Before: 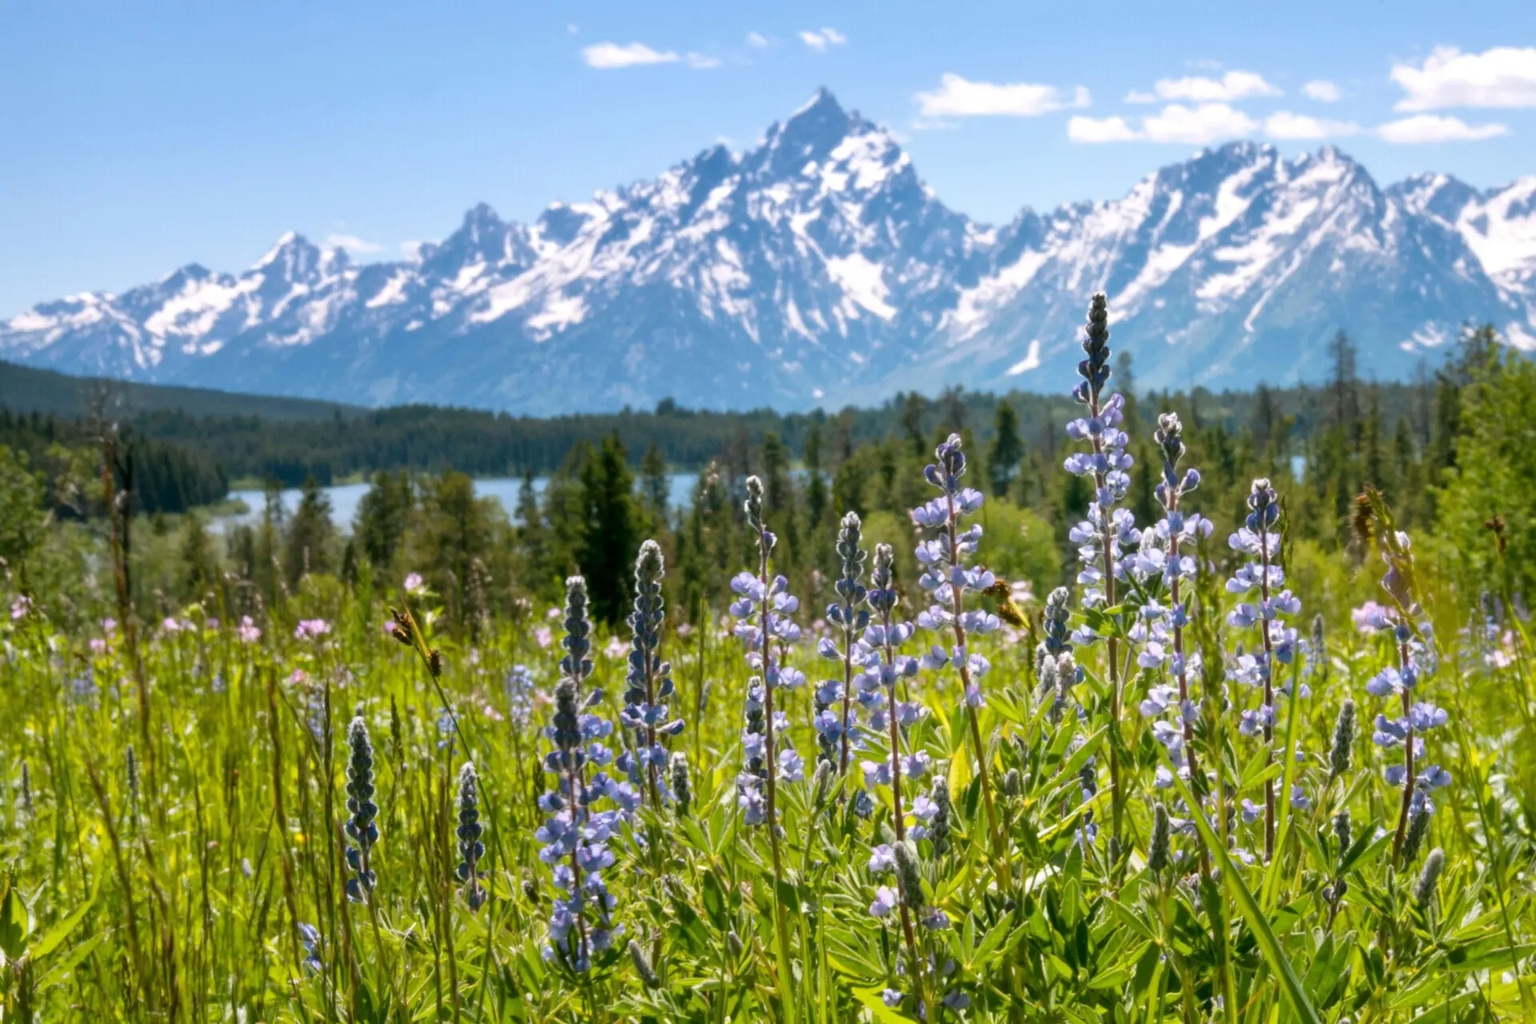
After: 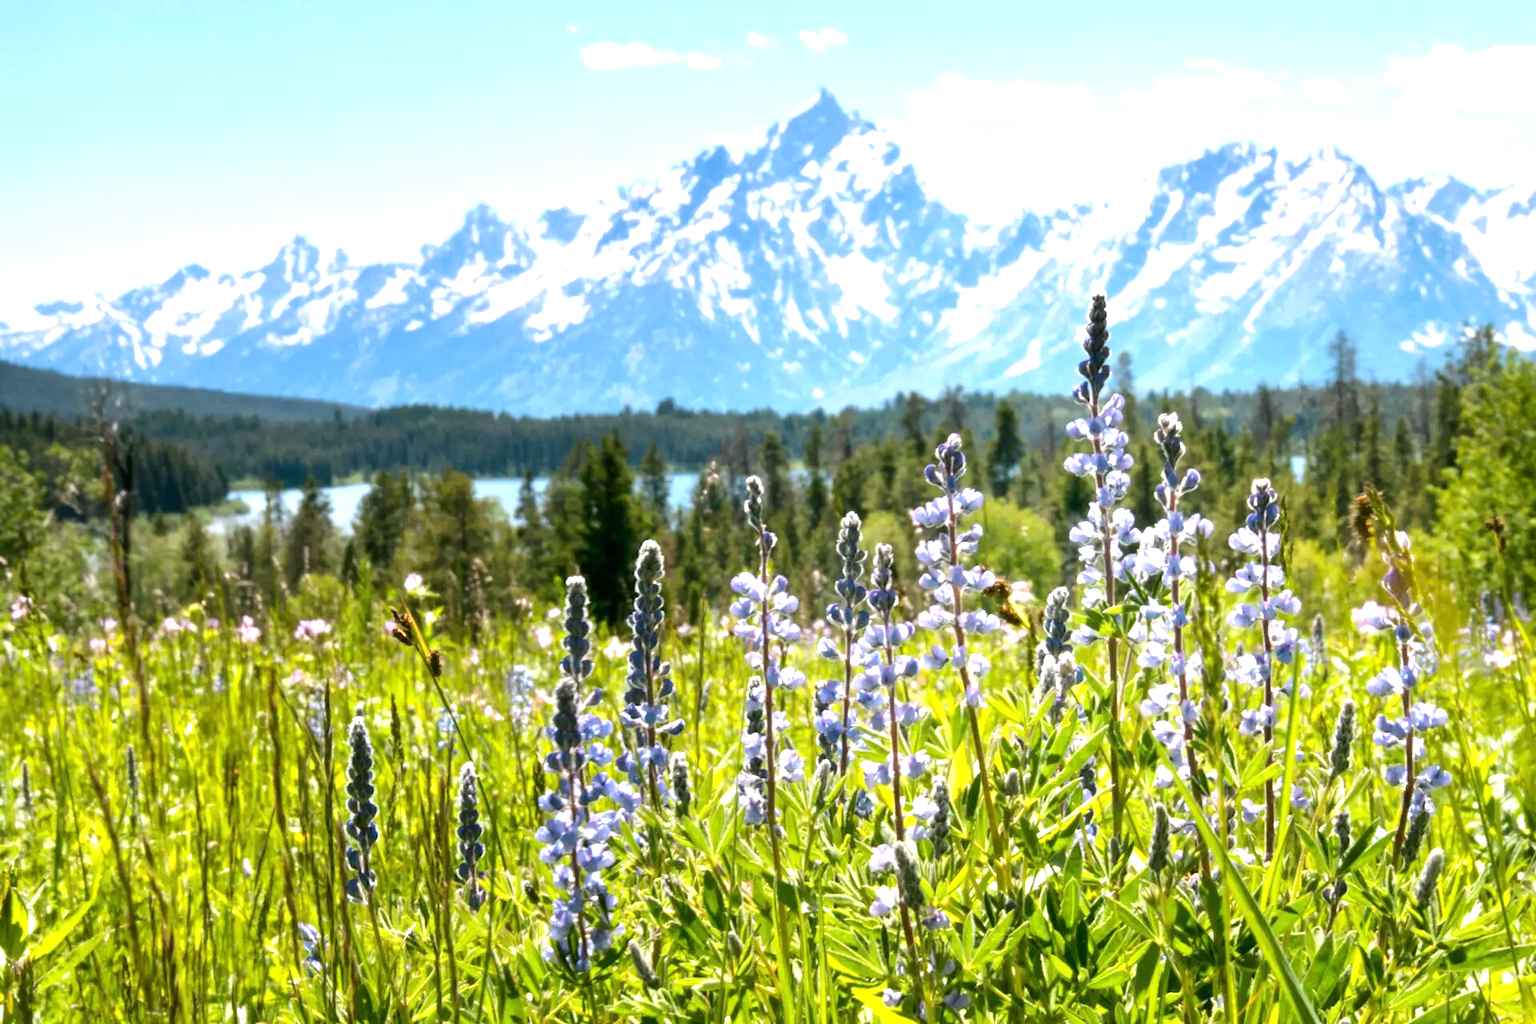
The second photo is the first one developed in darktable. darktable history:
exposure: exposure 0.636 EV, compensate highlight preservation false
tone equalizer: -8 EV -0.417 EV, -7 EV -0.389 EV, -6 EV -0.333 EV, -5 EV -0.222 EV, -3 EV 0.222 EV, -2 EV 0.333 EV, -1 EV 0.389 EV, +0 EV 0.417 EV, edges refinement/feathering 500, mask exposure compensation -1.57 EV, preserve details no
